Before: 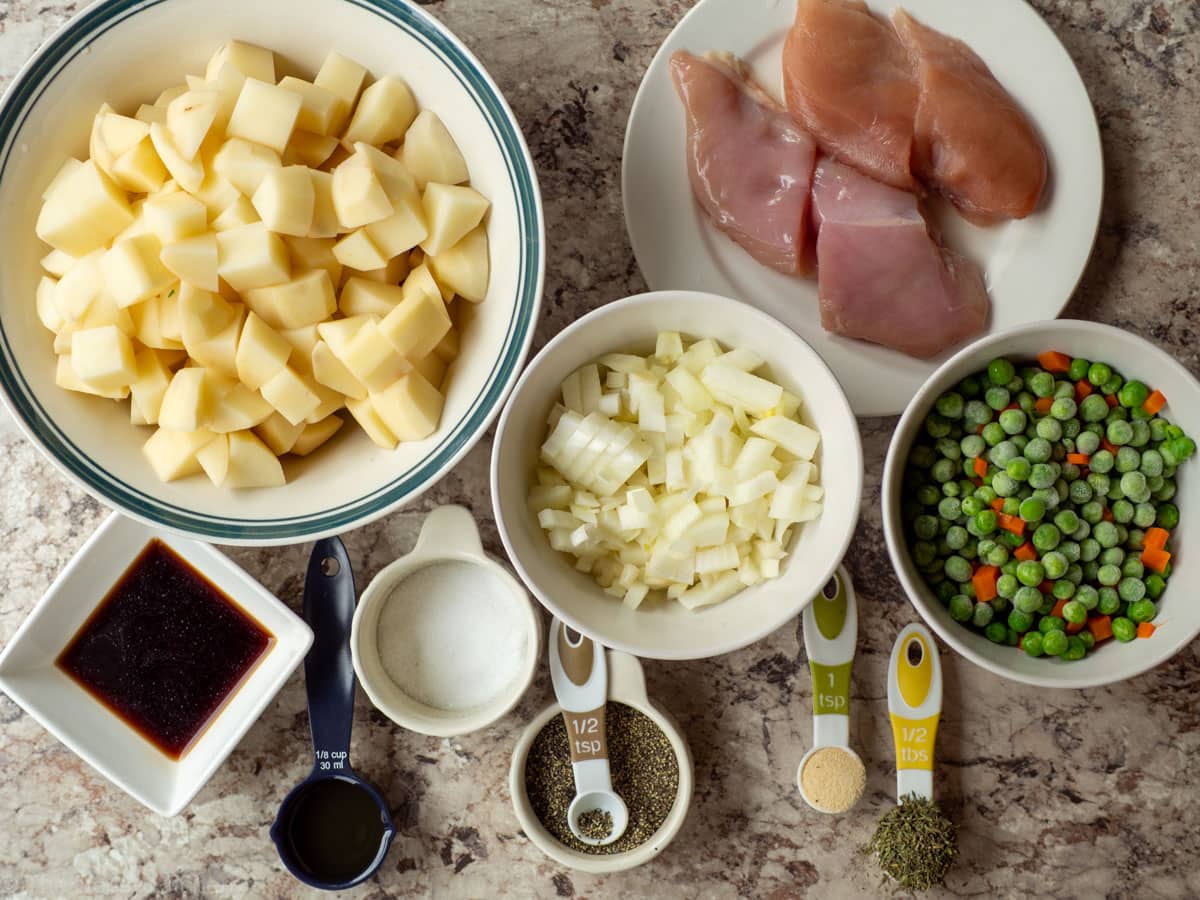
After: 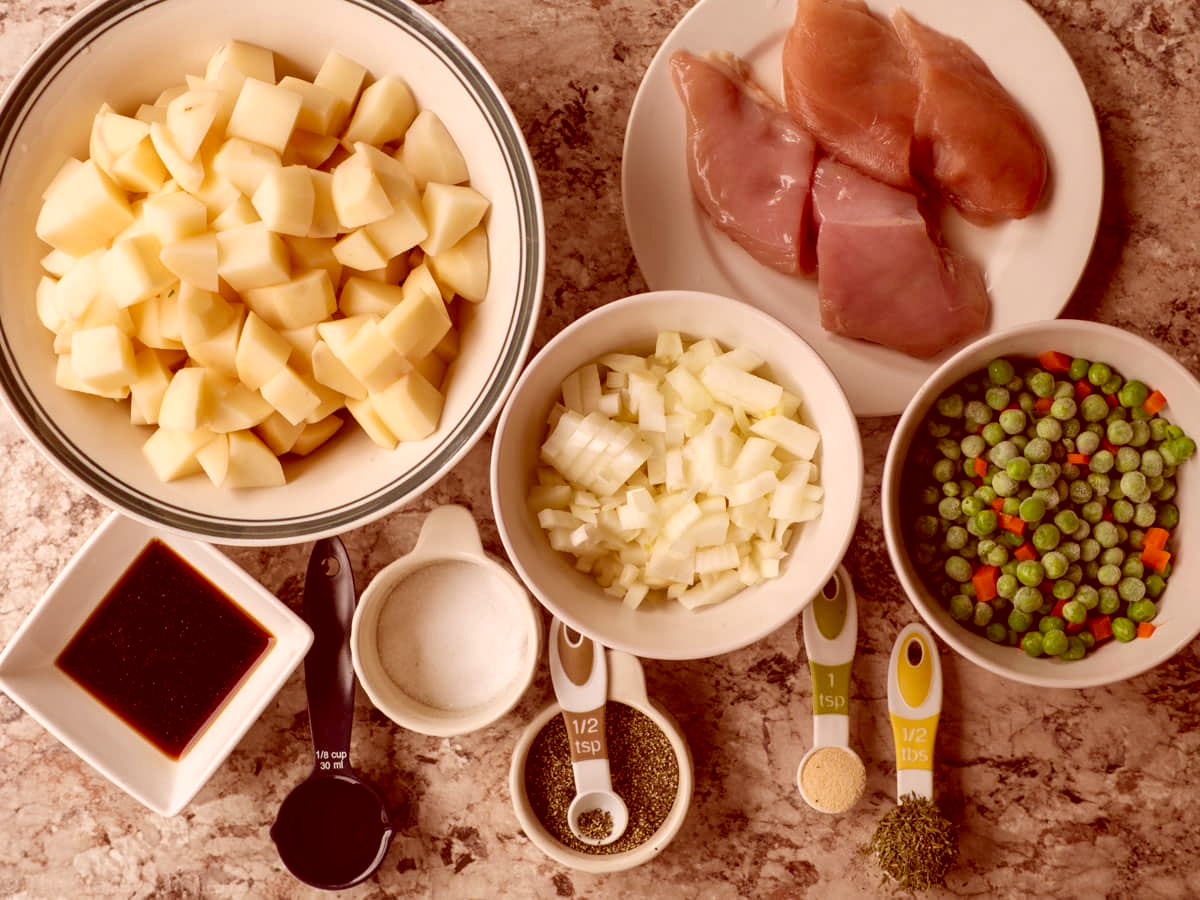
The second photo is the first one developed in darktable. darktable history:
color correction: highlights a* 9.48, highlights b* 8.88, shadows a* 39.23, shadows b* 39.41, saturation 0.808
